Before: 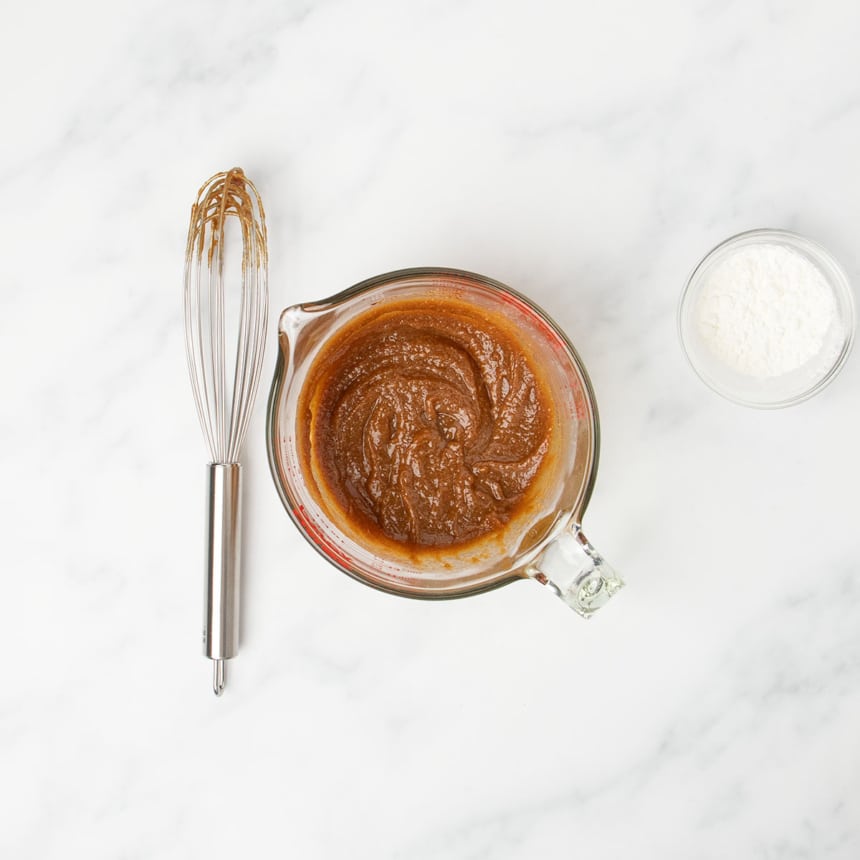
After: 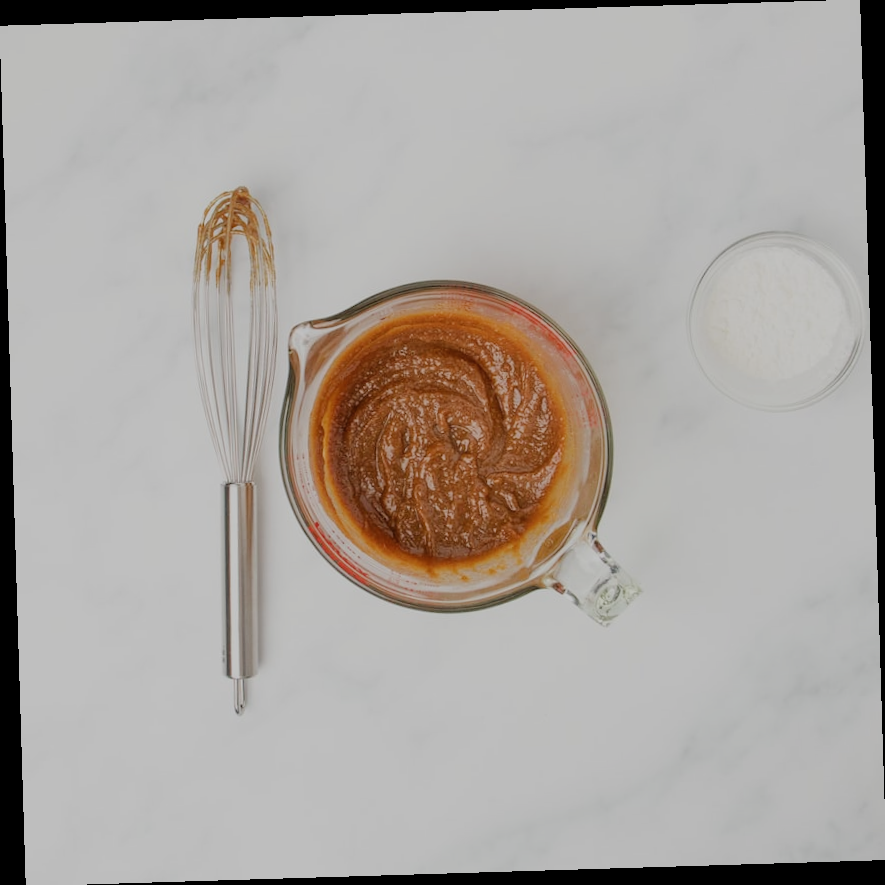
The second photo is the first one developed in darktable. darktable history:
rotate and perspective: rotation -1.75°, automatic cropping off
contrast brightness saturation: saturation -0.05
tone equalizer: -8 EV 0.25 EV, -7 EV 0.417 EV, -6 EV 0.417 EV, -5 EV 0.25 EV, -3 EV -0.25 EV, -2 EV -0.417 EV, -1 EV -0.417 EV, +0 EV -0.25 EV, edges refinement/feathering 500, mask exposure compensation -1.57 EV, preserve details guided filter
filmic rgb: black relative exposure -7.15 EV, white relative exposure 5.36 EV, hardness 3.02
